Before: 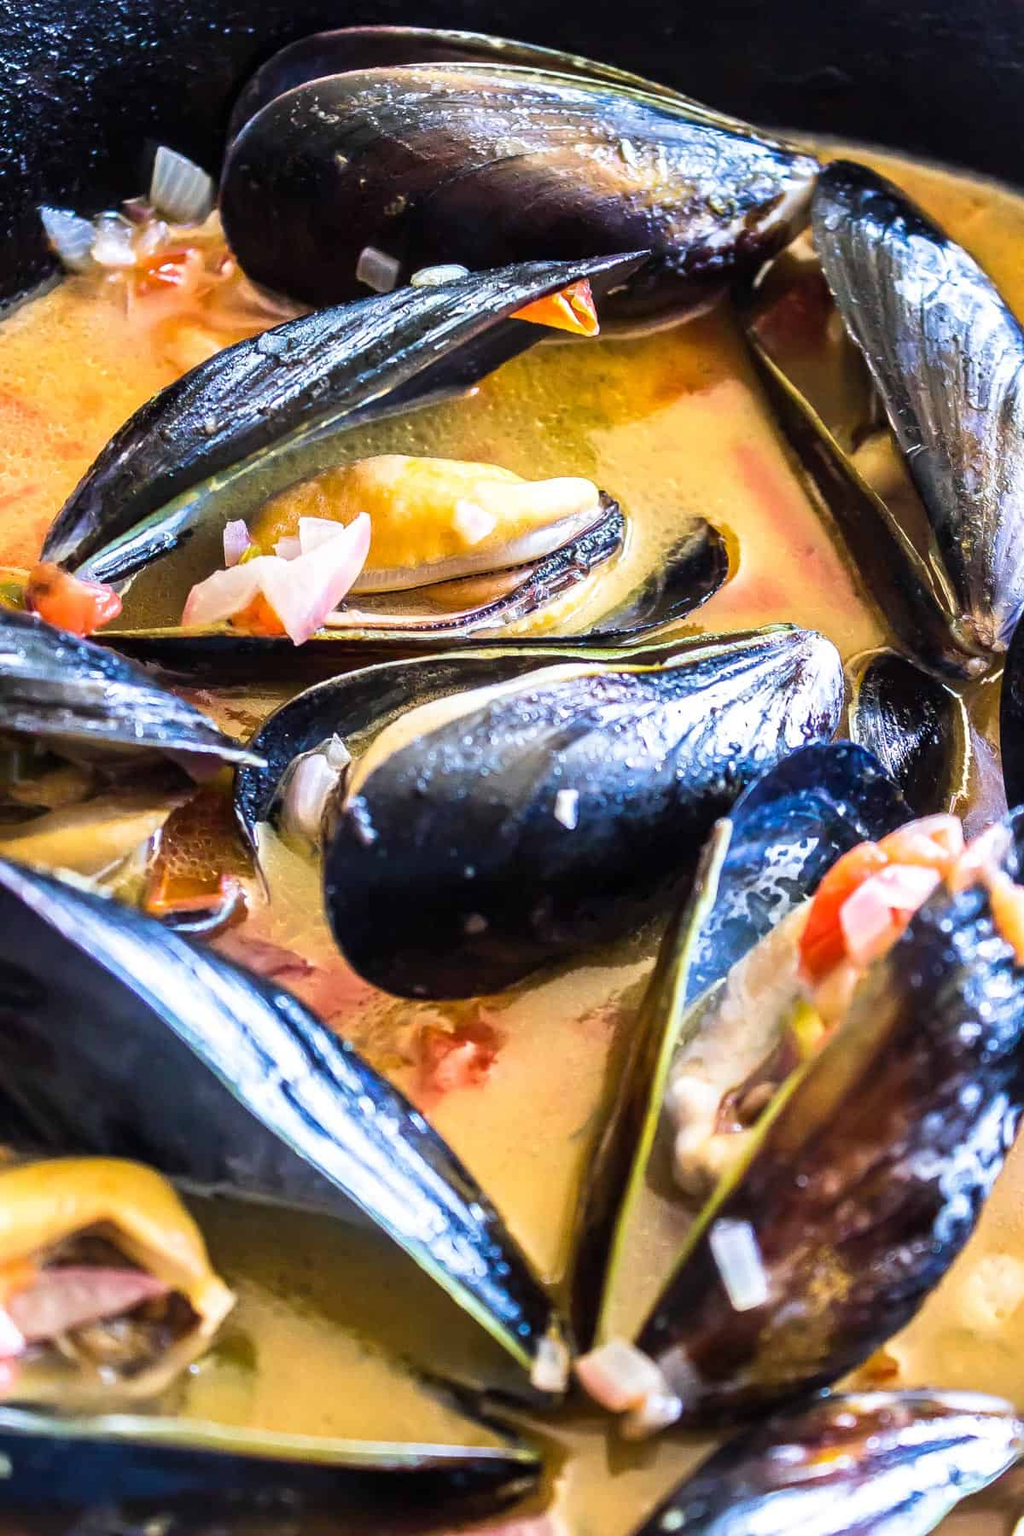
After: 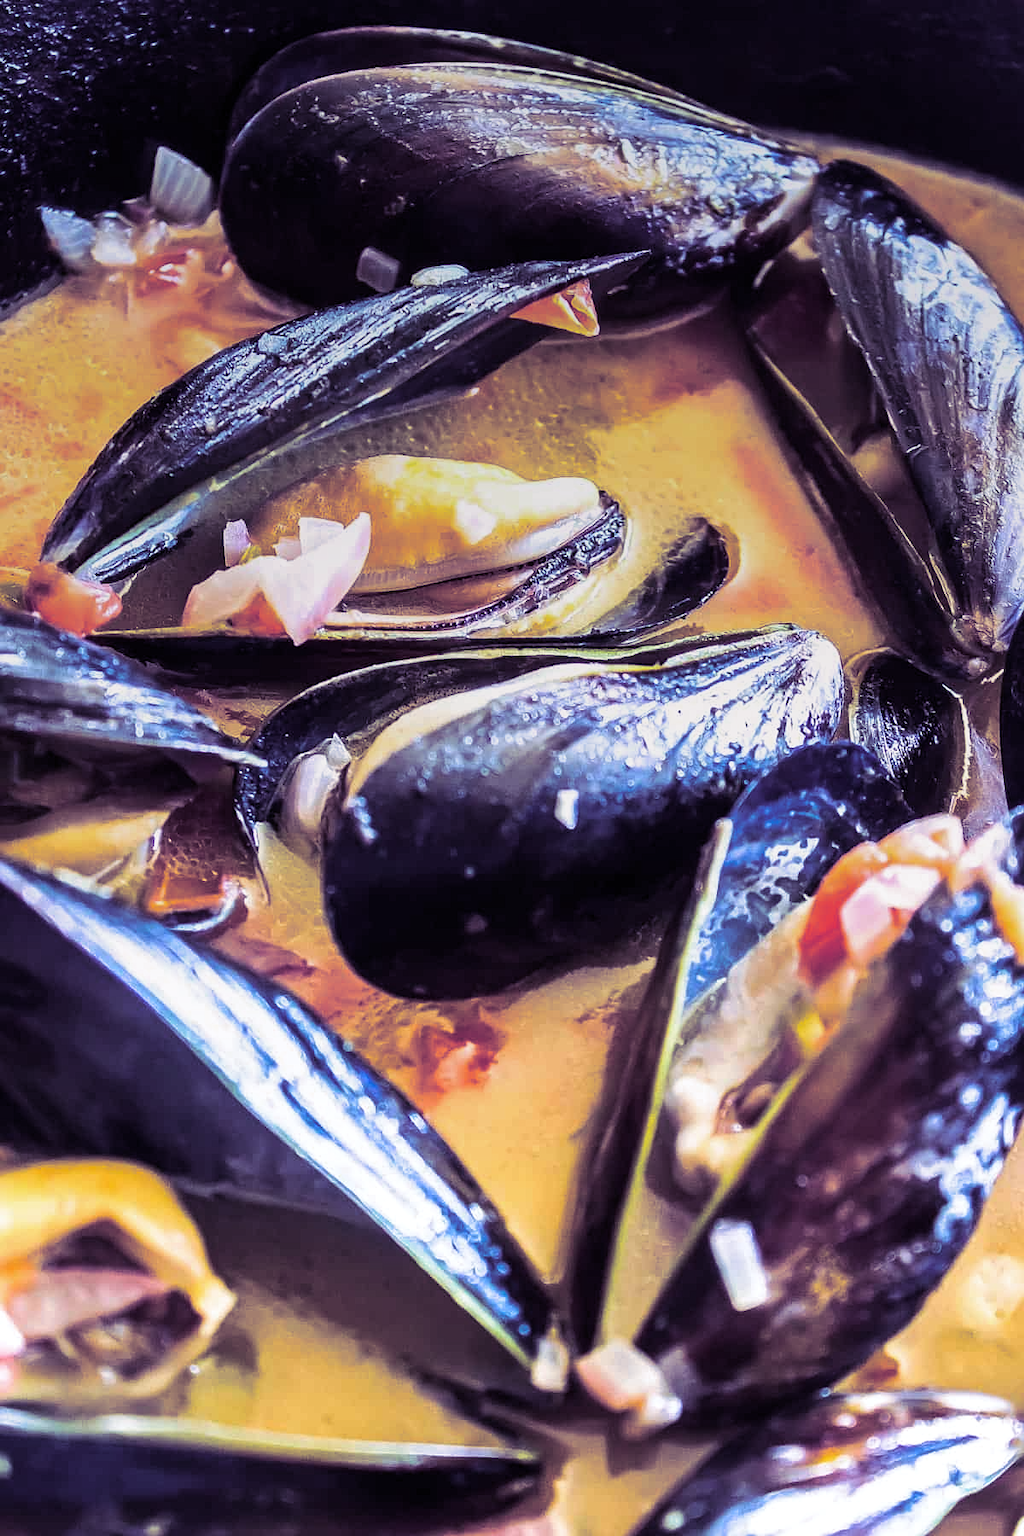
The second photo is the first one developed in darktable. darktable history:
split-toning: shadows › hue 255.6°, shadows › saturation 0.66, highlights › hue 43.2°, highlights › saturation 0.68, balance -50.1
sharpen: radius 1.272, amount 0.305, threshold 0
white balance: red 0.984, blue 1.059
graduated density: on, module defaults
